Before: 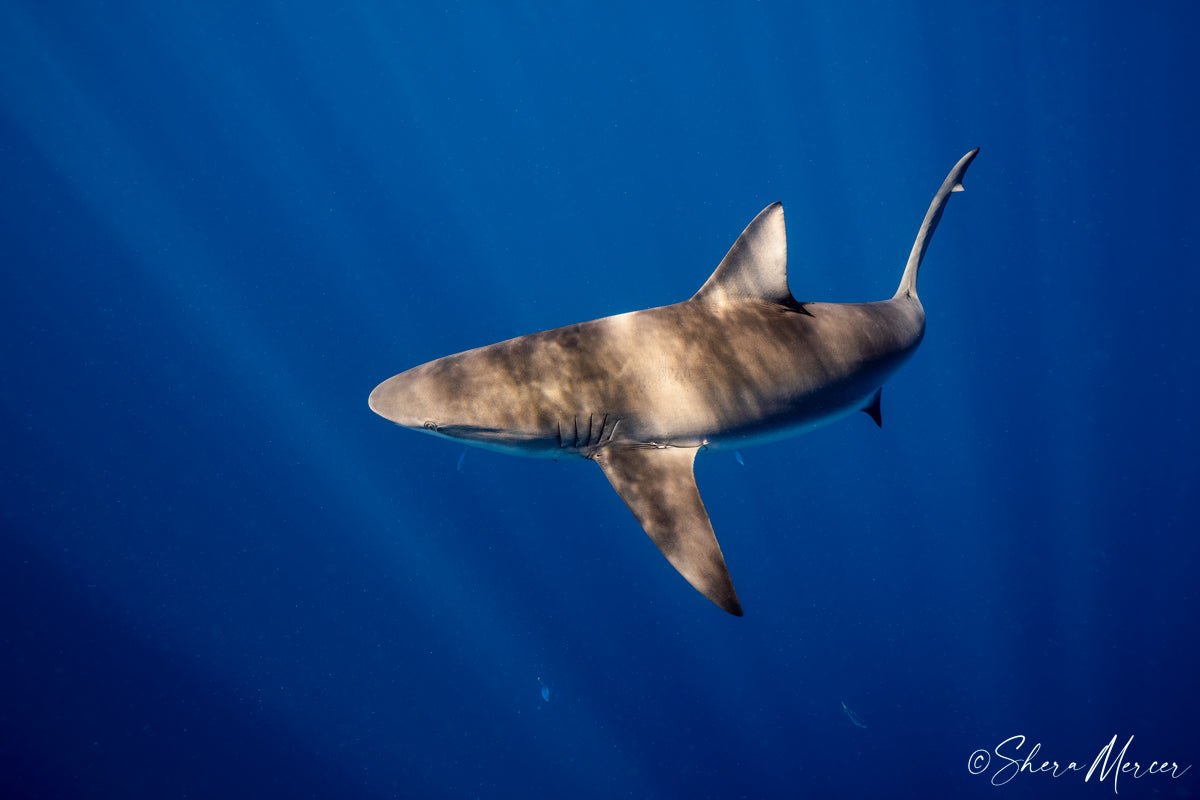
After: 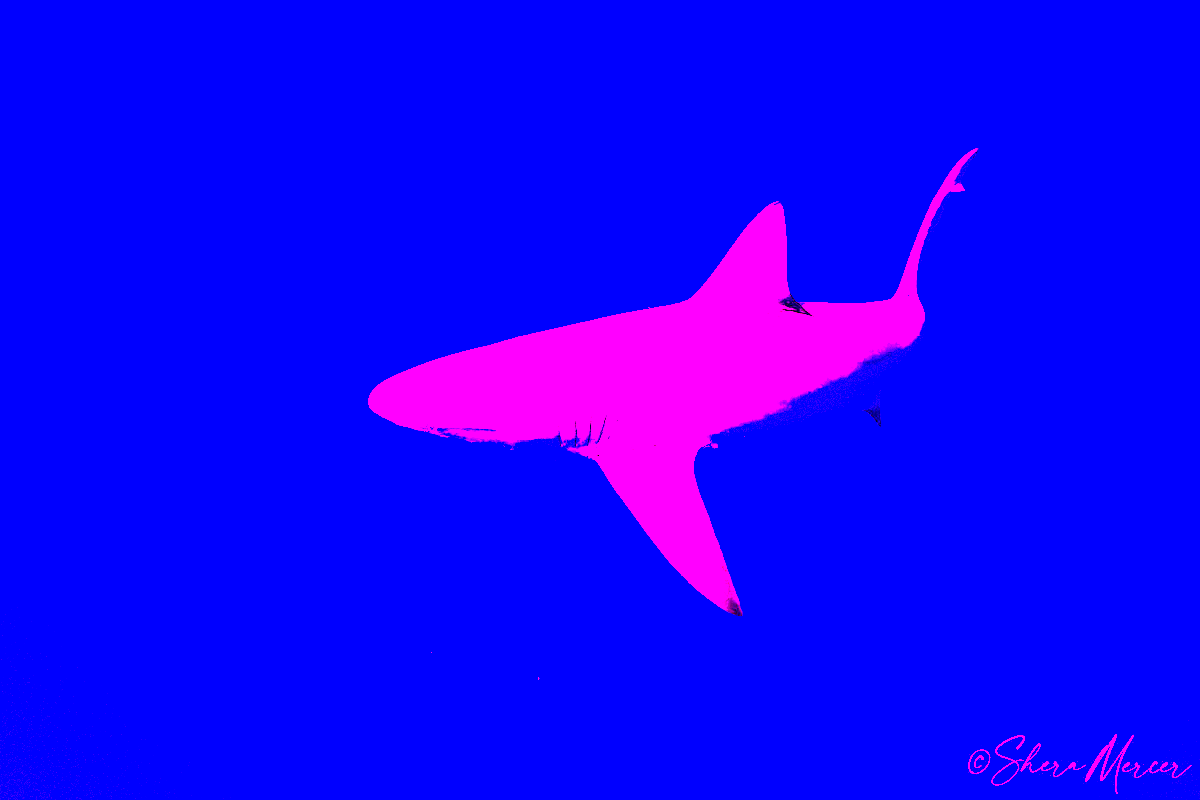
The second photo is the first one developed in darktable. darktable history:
color balance: lift [1, 0.998, 1.001, 1.002], gamma [1, 1.02, 1, 0.98], gain [1, 1.02, 1.003, 0.98]
color balance rgb: perceptual saturation grading › global saturation 20%, global vibrance 20%
white balance: red 8, blue 8
grain: coarseness 0.09 ISO
